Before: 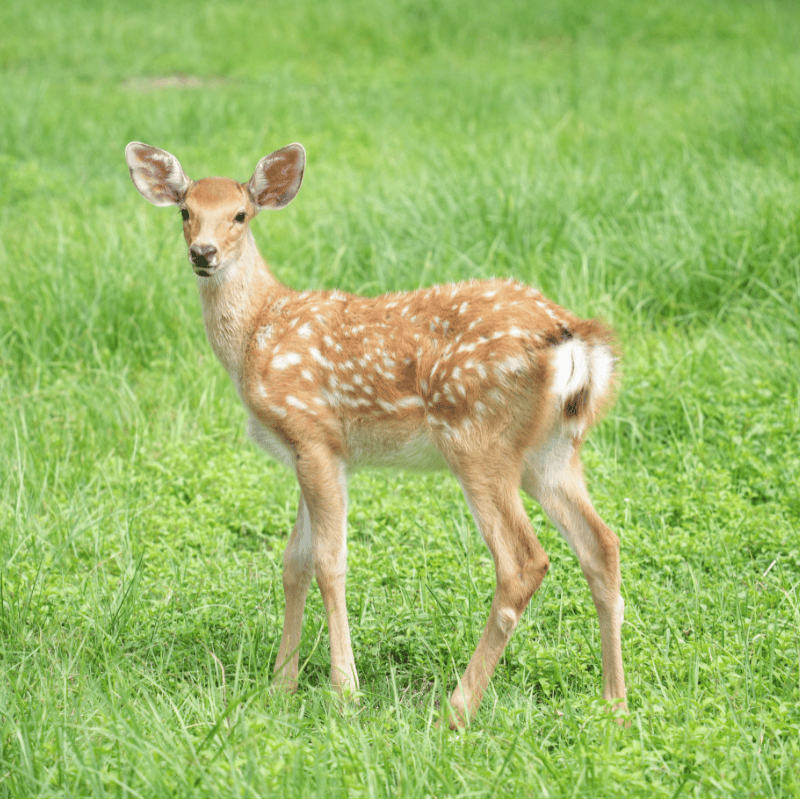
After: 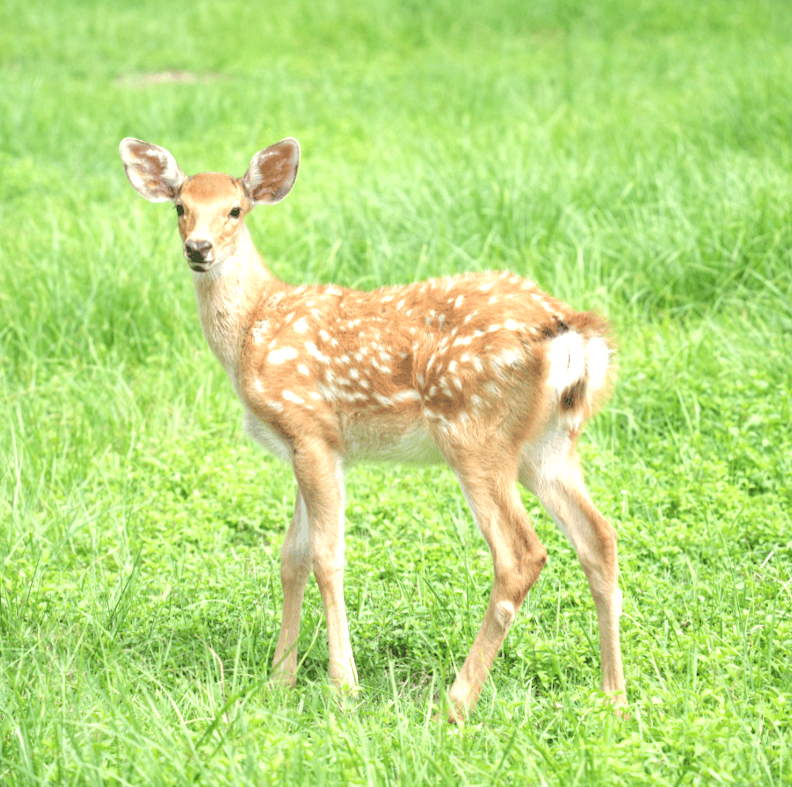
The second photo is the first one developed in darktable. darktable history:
exposure: exposure 0.566 EV, compensate highlight preservation false
rotate and perspective: rotation -0.45°, automatic cropping original format, crop left 0.008, crop right 0.992, crop top 0.012, crop bottom 0.988
